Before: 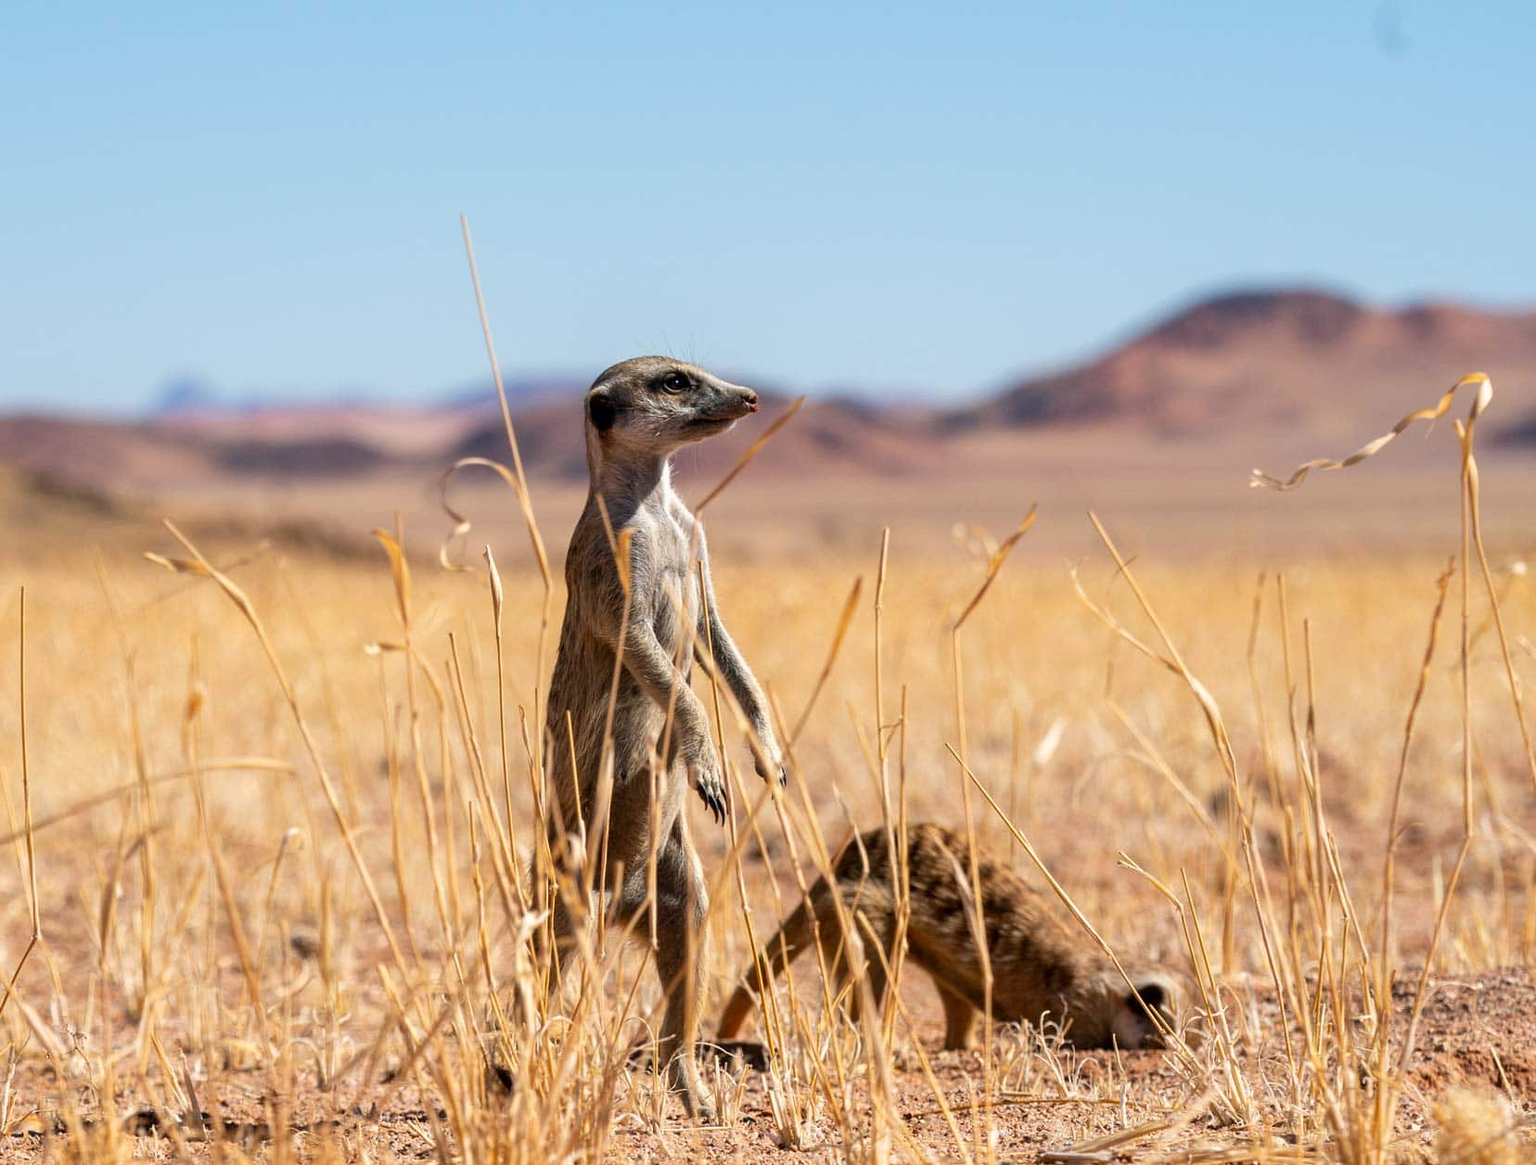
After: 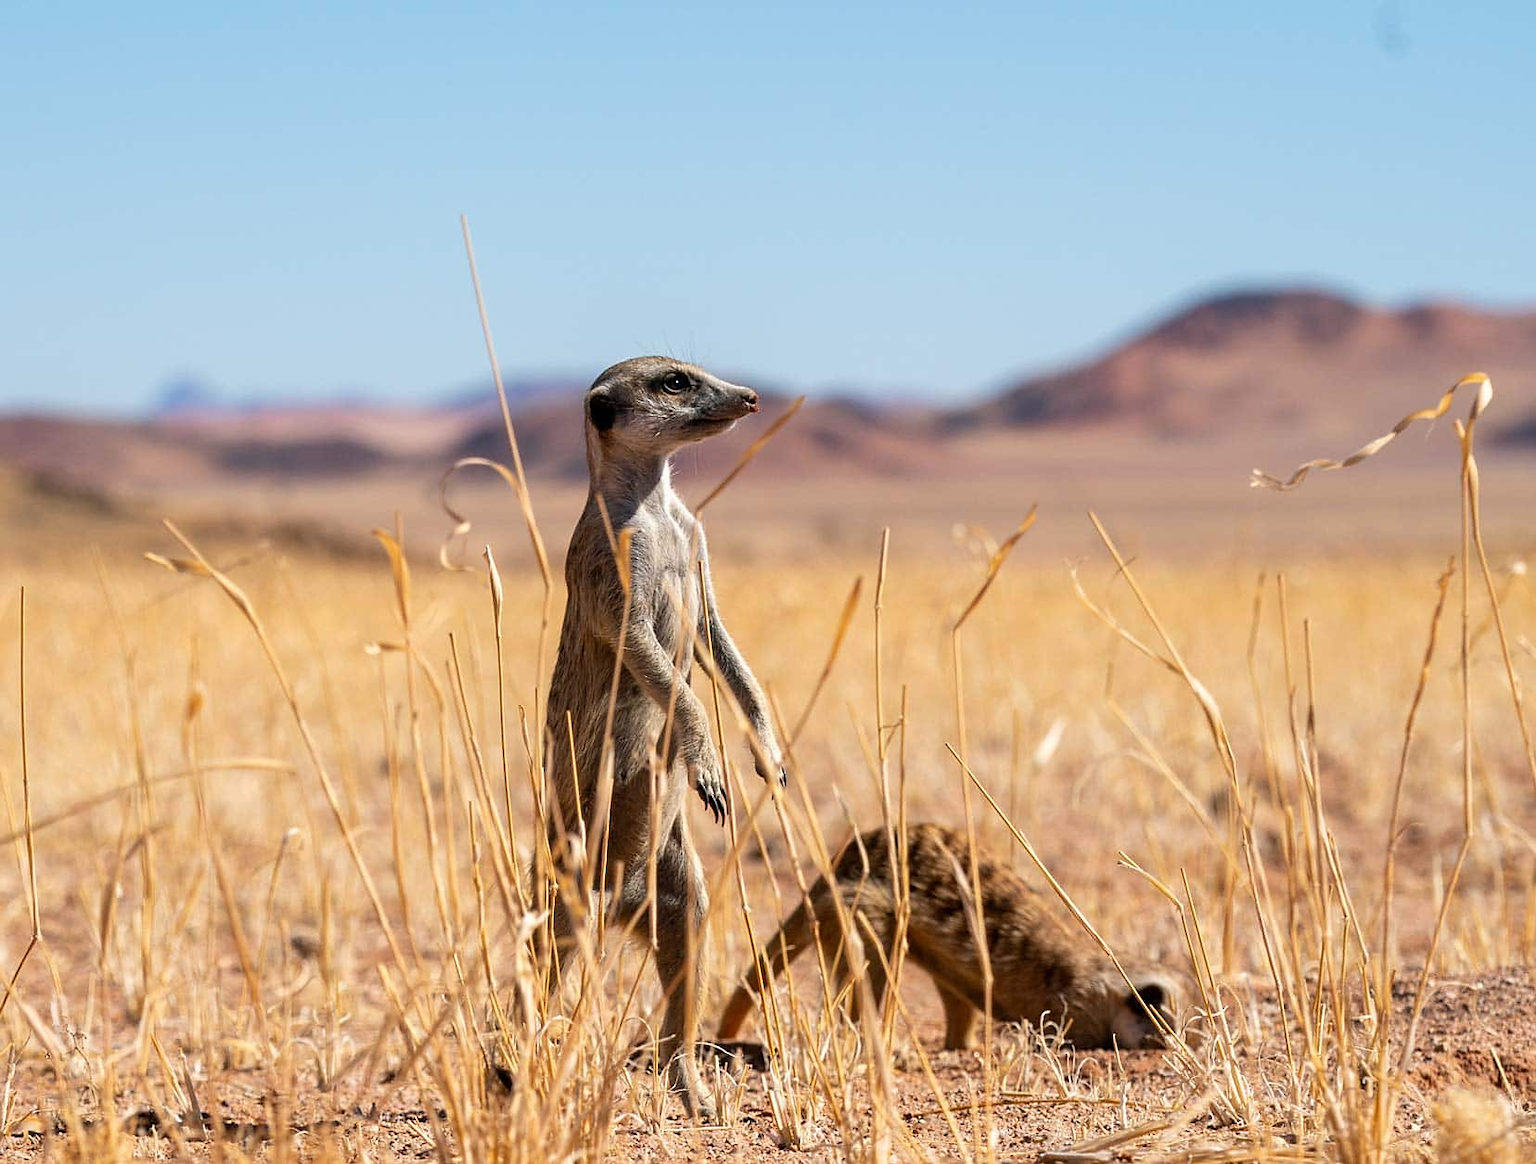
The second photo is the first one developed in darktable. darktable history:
sharpen: radius 1.441, amount 0.414, threshold 1.447
